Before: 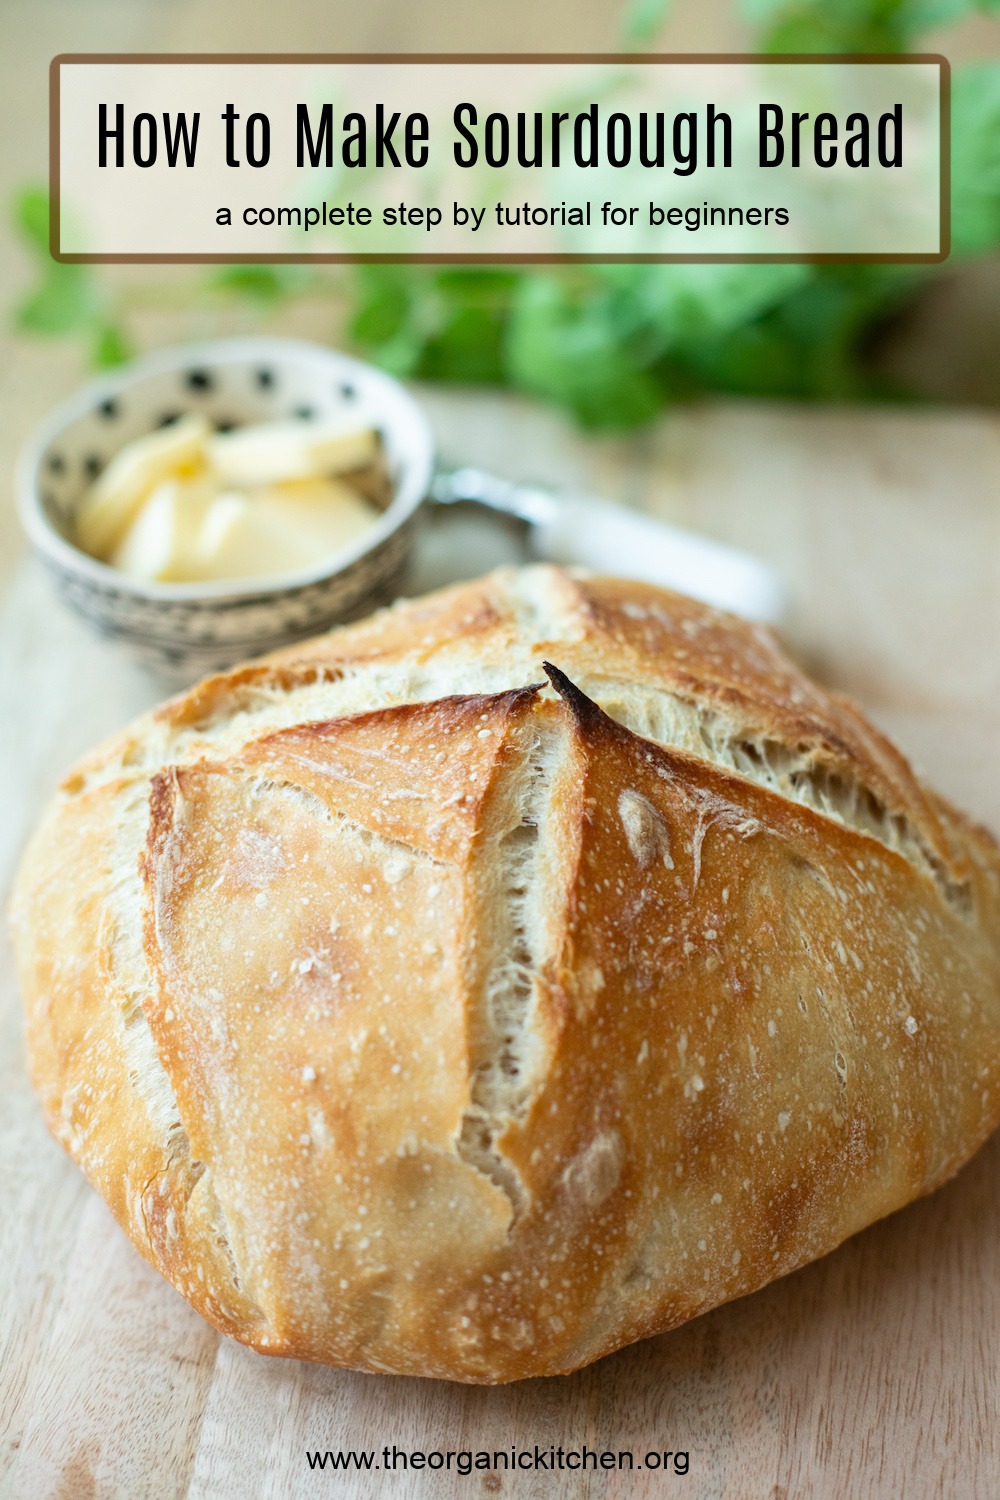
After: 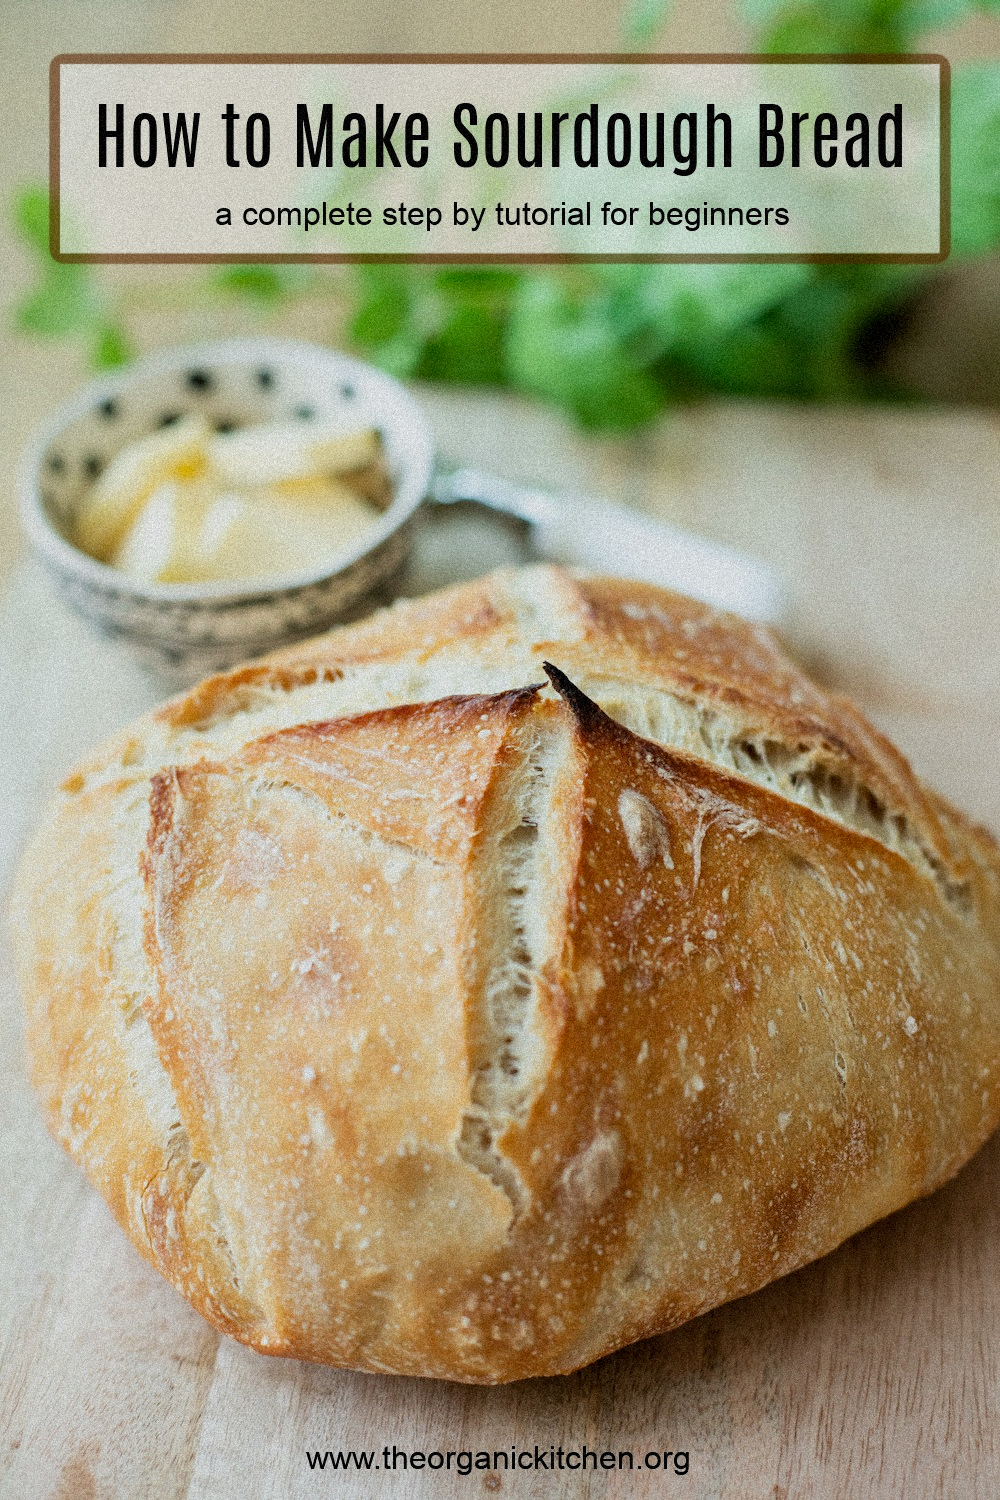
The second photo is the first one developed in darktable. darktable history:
local contrast: mode bilateral grid, contrast 20, coarseness 50, detail 120%, midtone range 0.2
grain: strength 35%, mid-tones bias 0%
filmic rgb: hardness 4.17
